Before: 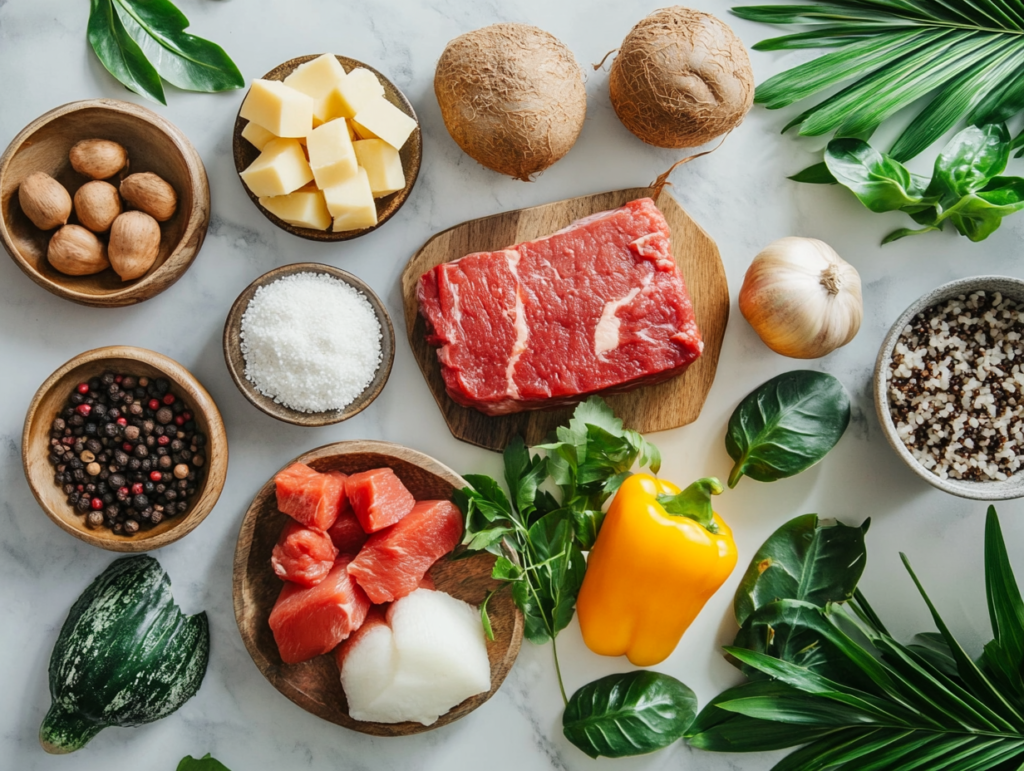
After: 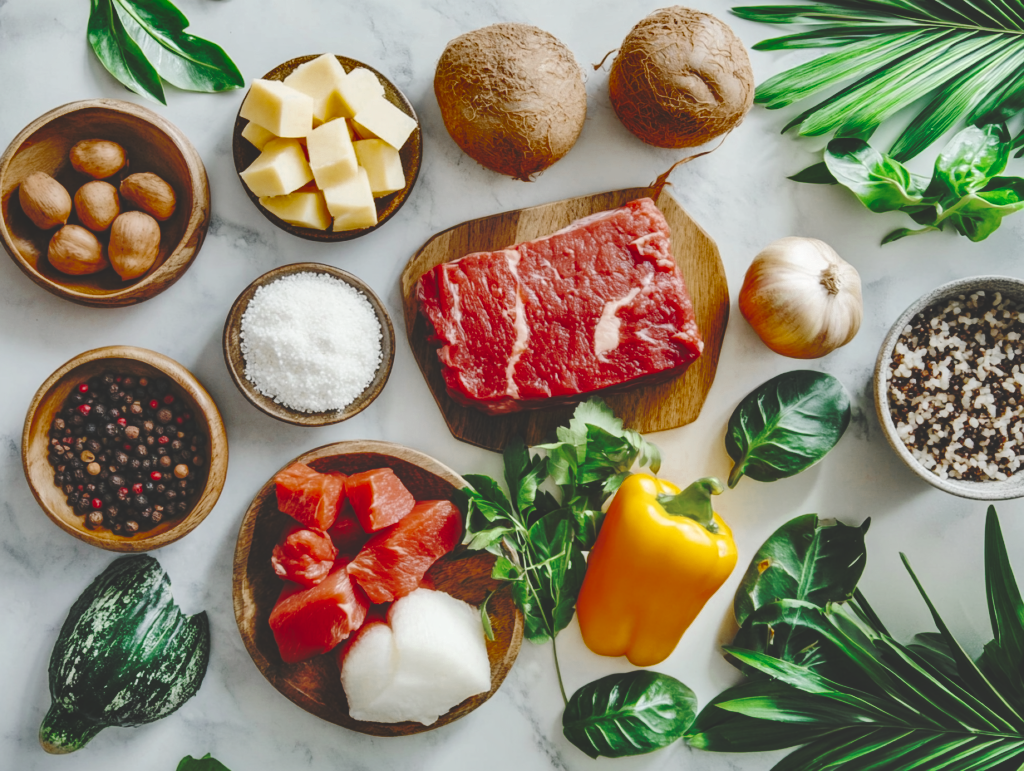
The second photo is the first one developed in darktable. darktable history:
base curve: curves: ch0 [(0, 0.024) (0.055, 0.065) (0.121, 0.166) (0.236, 0.319) (0.693, 0.726) (1, 1)], preserve colors none
shadows and highlights: shadows 60, soften with gaussian
color zones: curves: ch0 [(0.11, 0.396) (0.195, 0.36) (0.25, 0.5) (0.303, 0.412) (0.357, 0.544) (0.75, 0.5) (0.967, 0.328)]; ch1 [(0, 0.468) (0.112, 0.512) (0.202, 0.6) (0.25, 0.5) (0.307, 0.352) (0.357, 0.544) (0.75, 0.5) (0.963, 0.524)]
local contrast: highlights 100%, shadows 100%, detail 120%, midtone range 0.2
